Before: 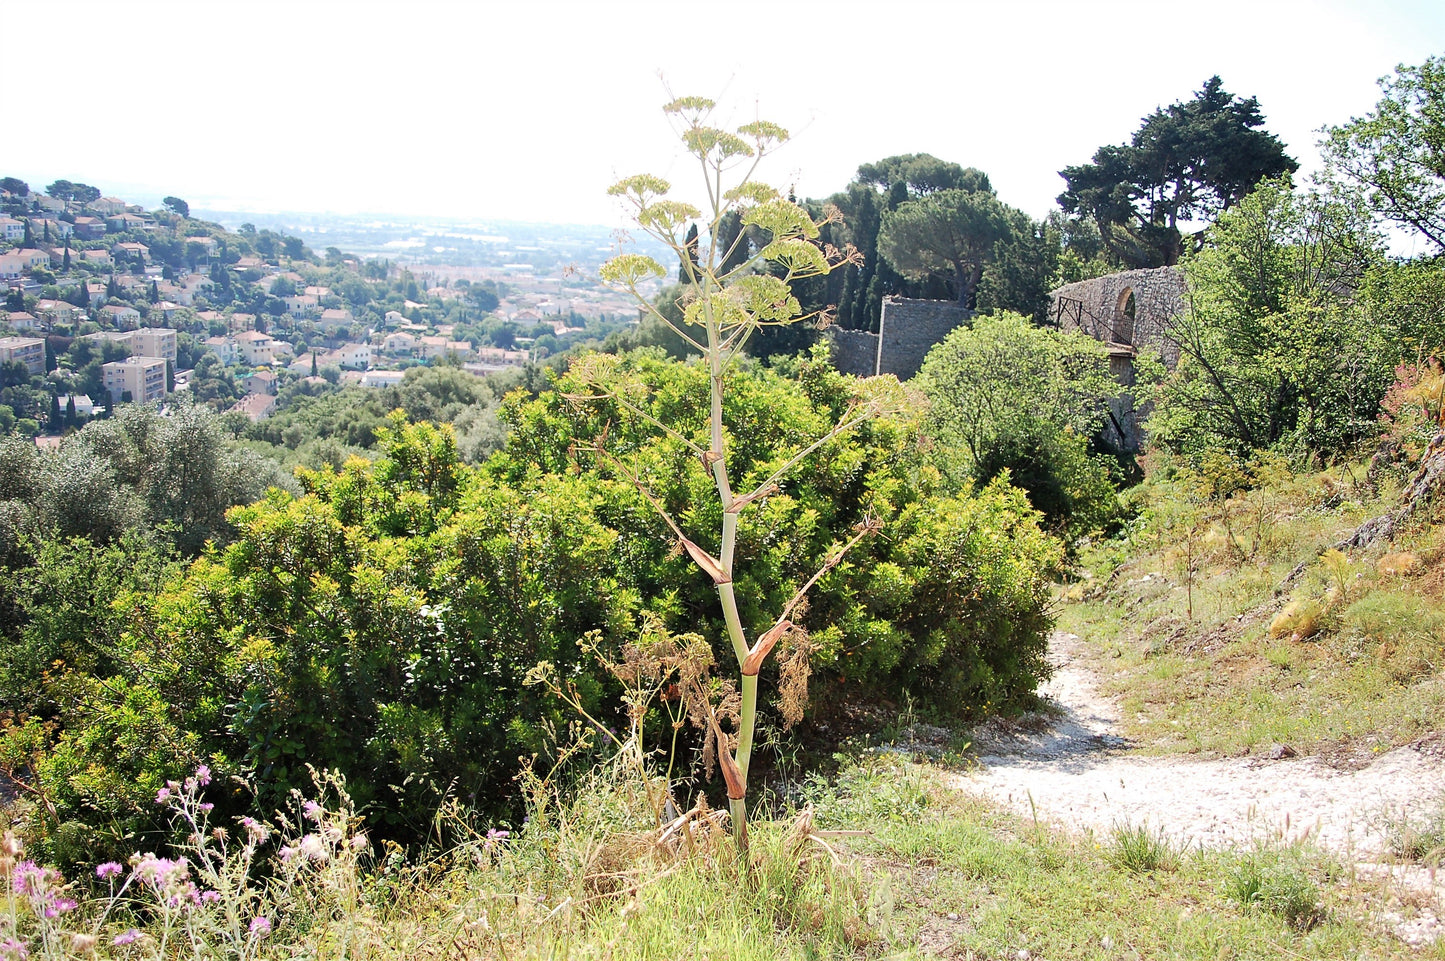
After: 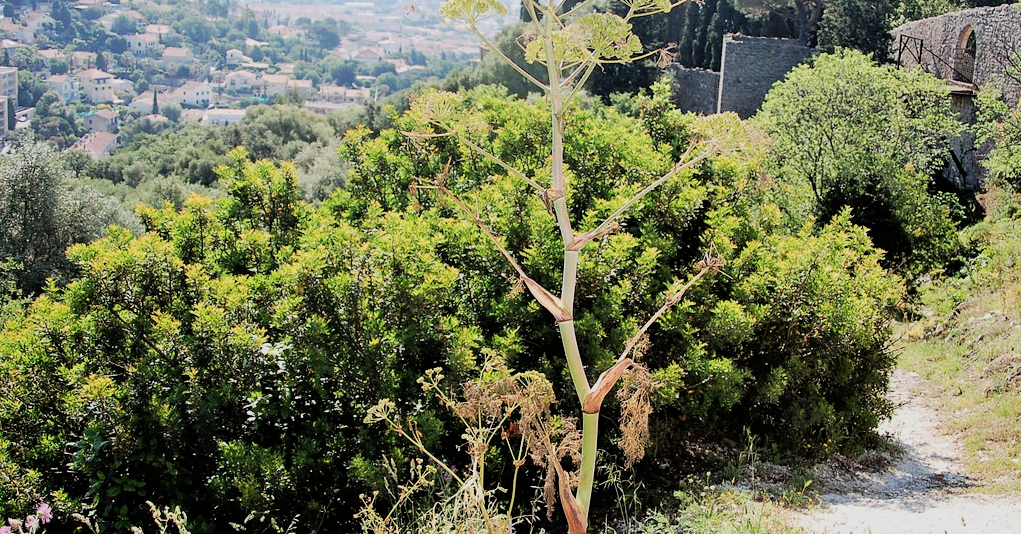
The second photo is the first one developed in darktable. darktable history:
crop: left 11.021%, top 27.352%, right 18.321%, bottom 17.063%
filmic rgb: black relative exposure -7.72 EV, white relative exposure 4.39 EV, threshold 6 EV, hardness 3.75, latitude 49.5%, contrast 1.1, enable highlight reconstruction true
